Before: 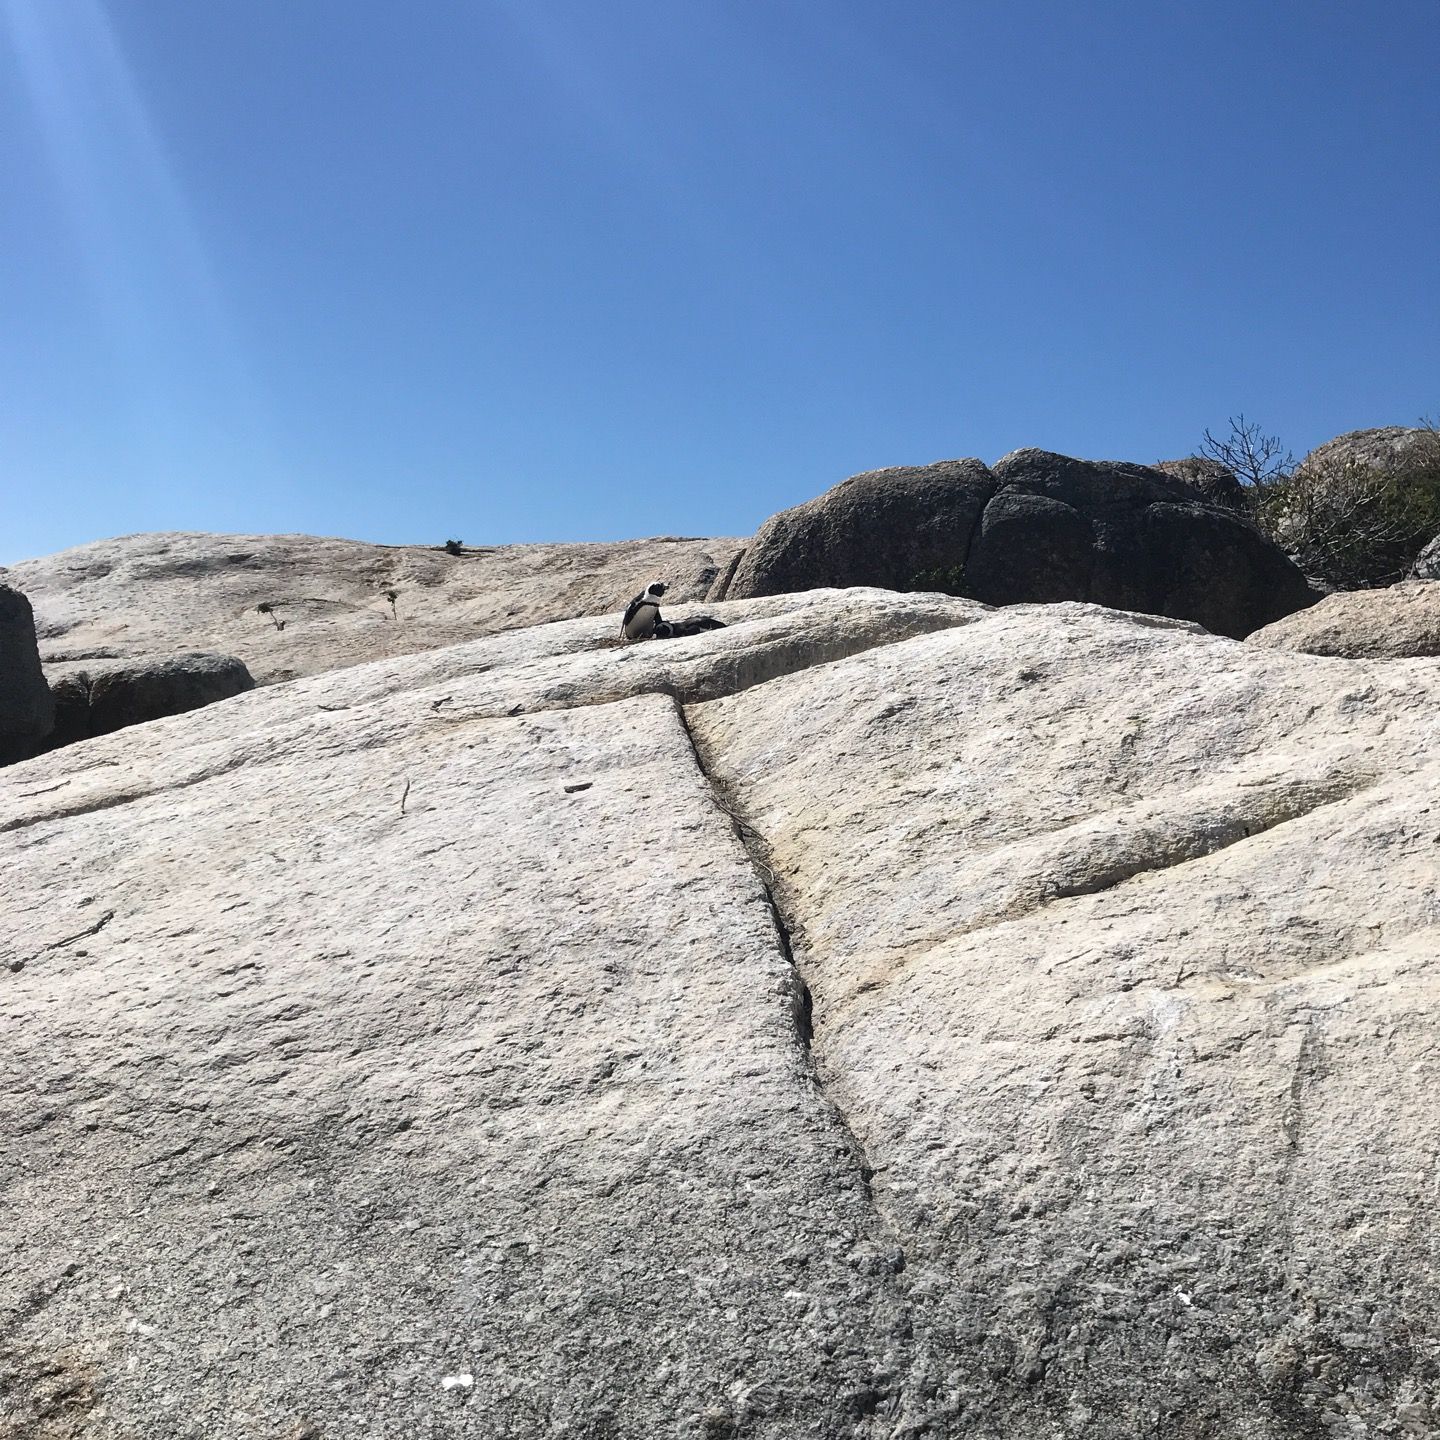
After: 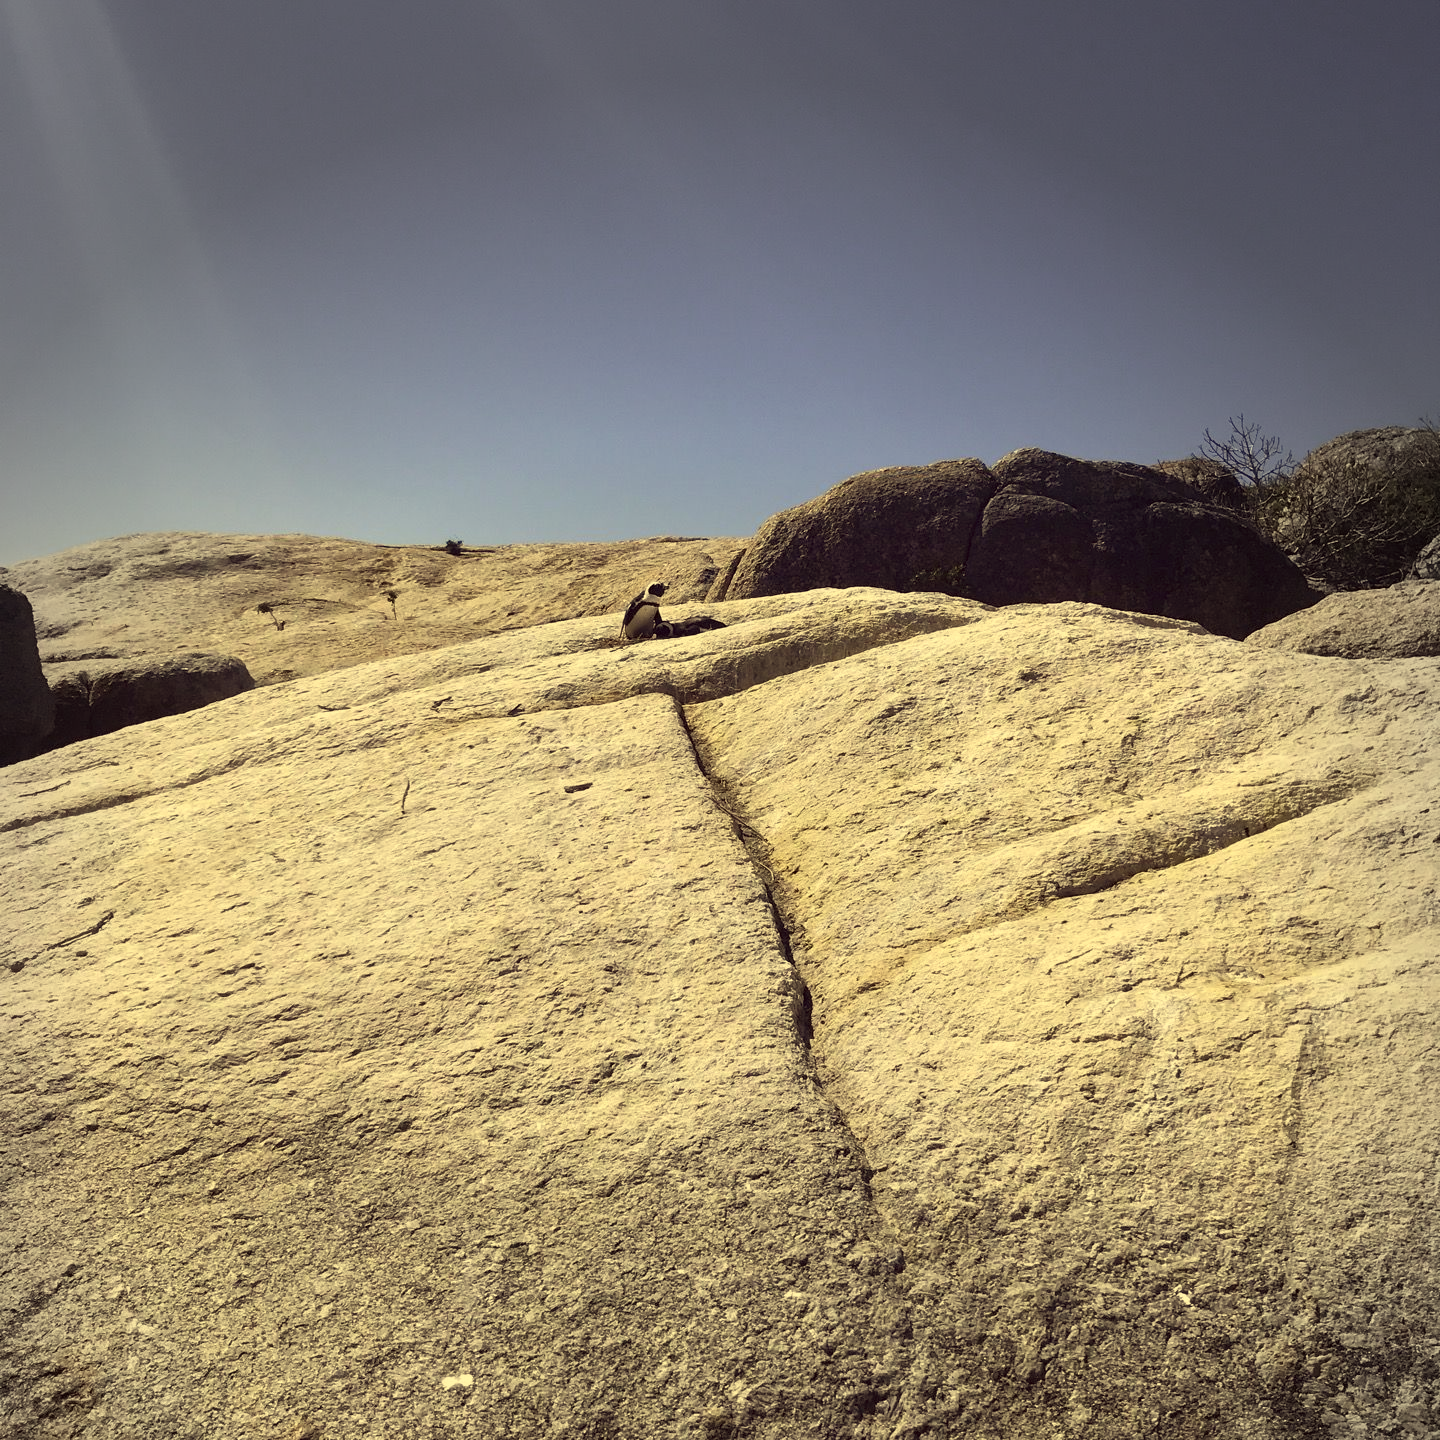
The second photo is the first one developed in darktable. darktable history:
vignetting: center (-0.026, 0.404)
exposure: black level correction 0.002, exposure -0.106 EV, compensate exposure bias true, compensate highlight preservation false
color correction: highlights a* -0.445, highlights b* 39.52, shadows a* 9.51, shadows b* -0.597
